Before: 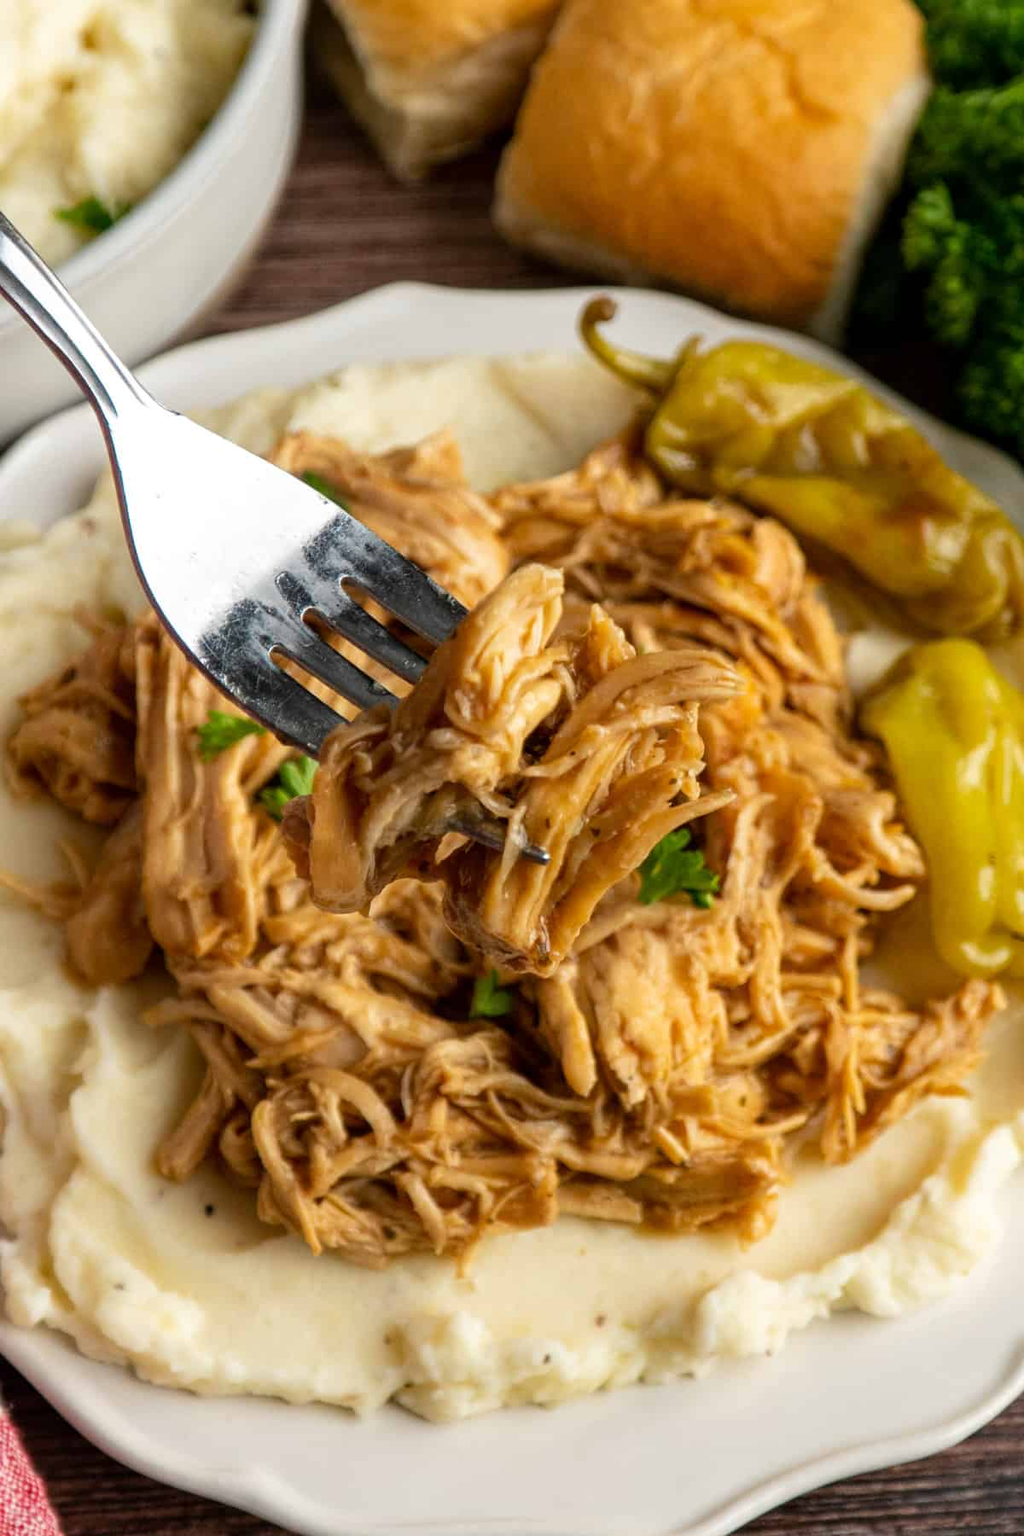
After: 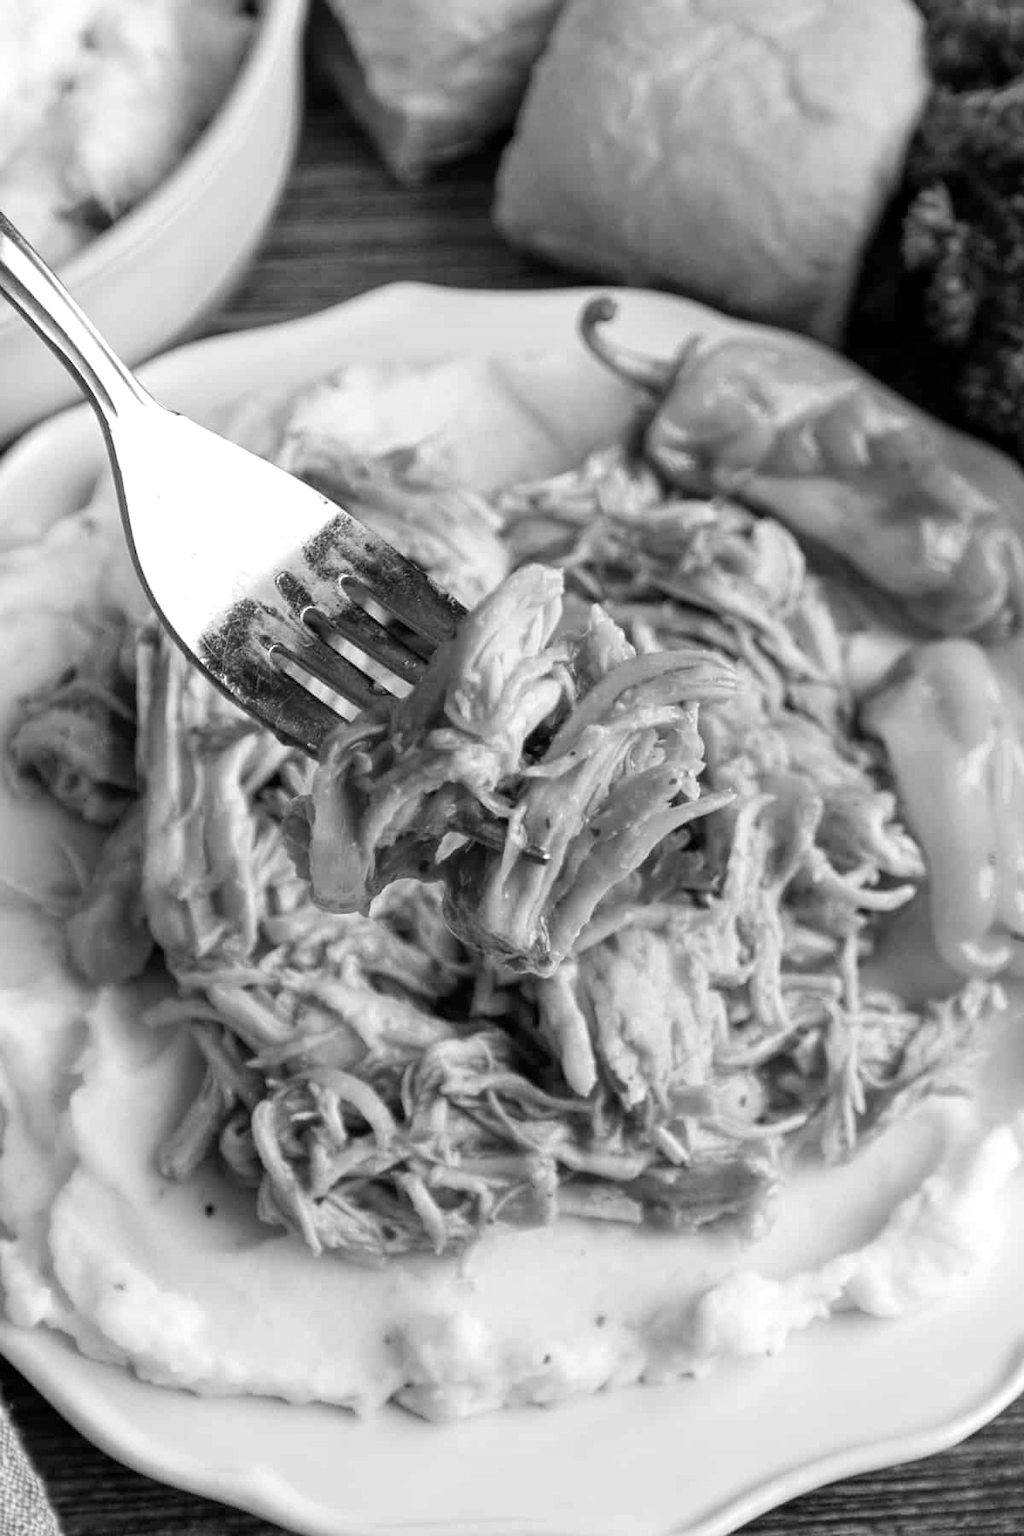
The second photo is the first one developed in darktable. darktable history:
white balance: red 1.467, blue 0.684
tone equalizer: on, module defaults
color balance rgb: perceptual saturation grading › global saturation 25%, global vibrance 20%
monochrome: on, module defaults
